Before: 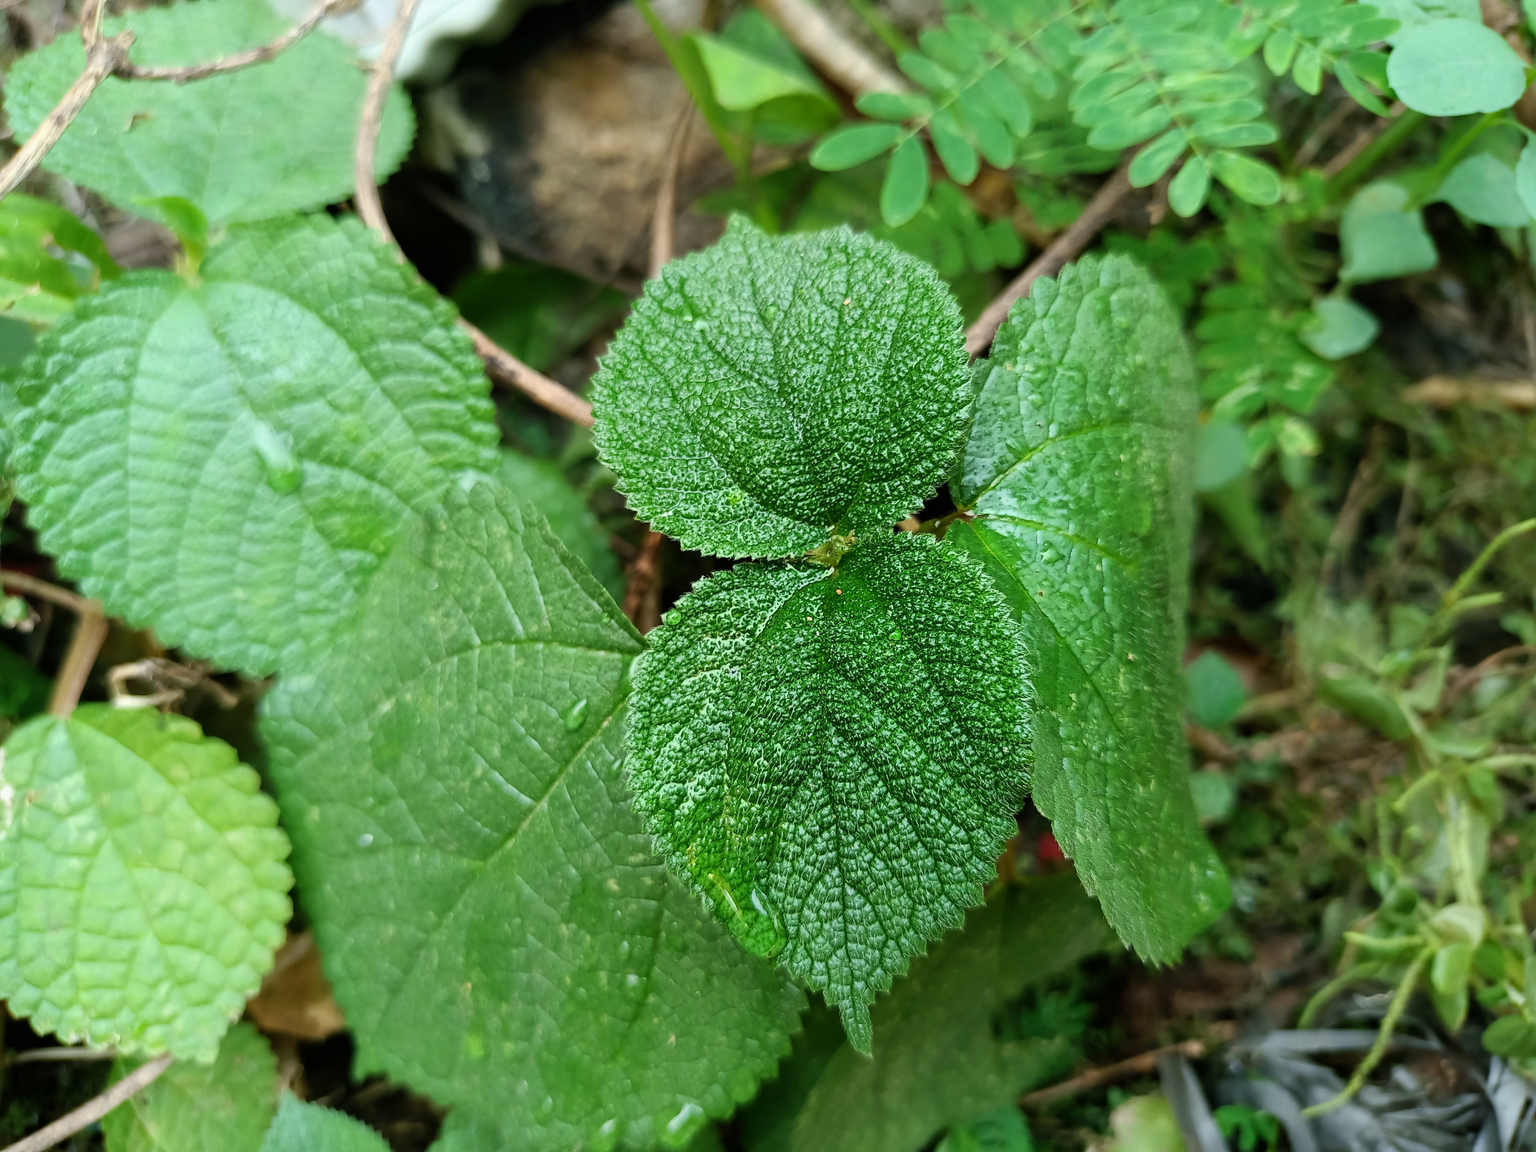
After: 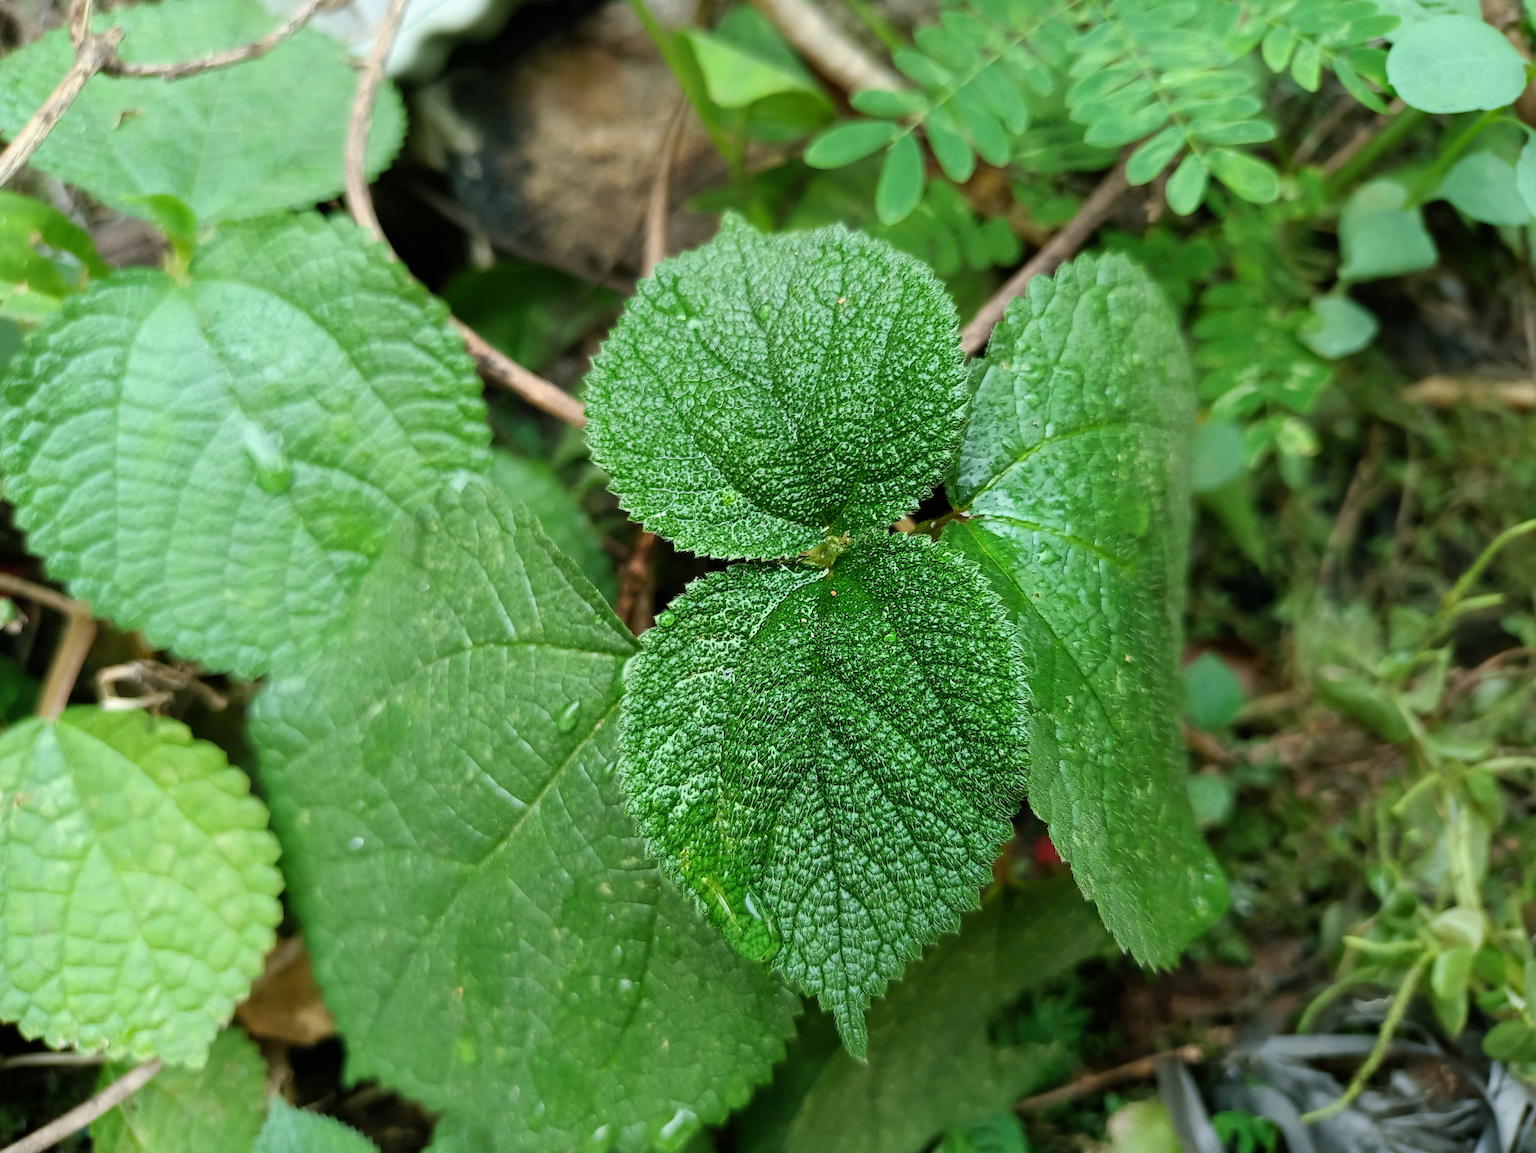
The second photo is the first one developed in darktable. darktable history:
crop and rotate: left 0.823%, top 0.349%, bottom 0.329%
exposure: compensate highlight preservation false
